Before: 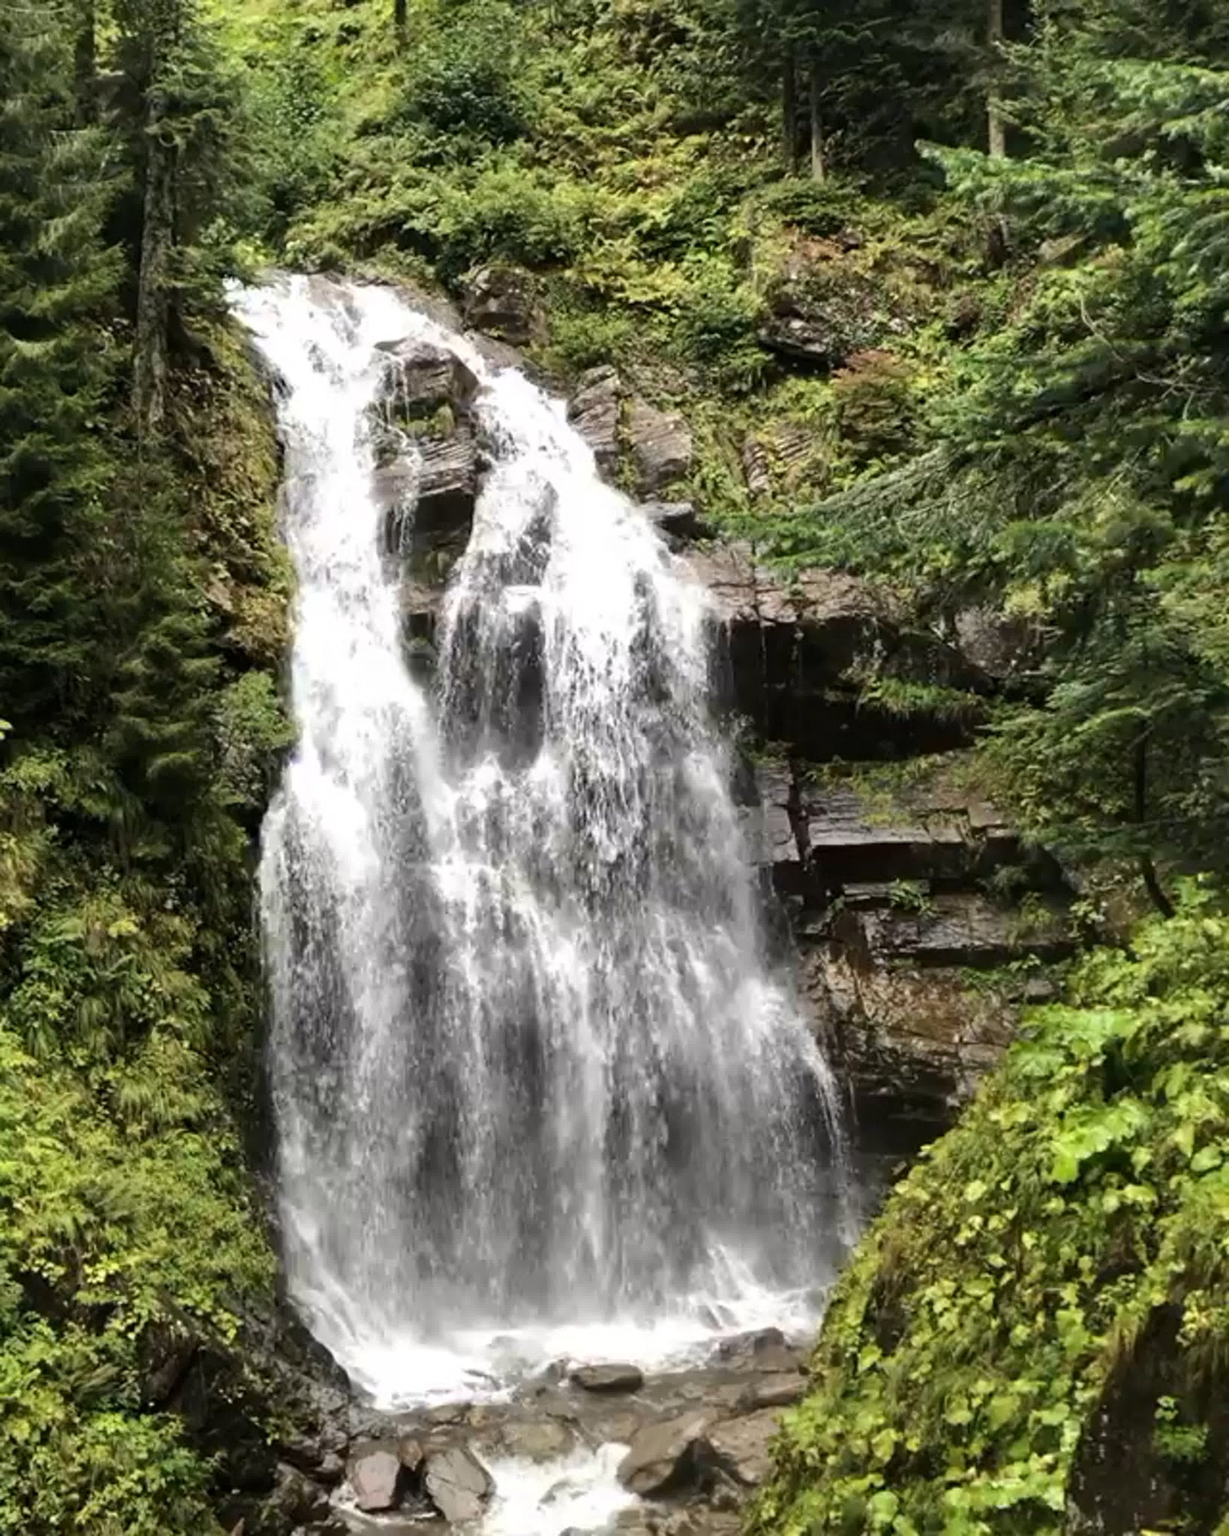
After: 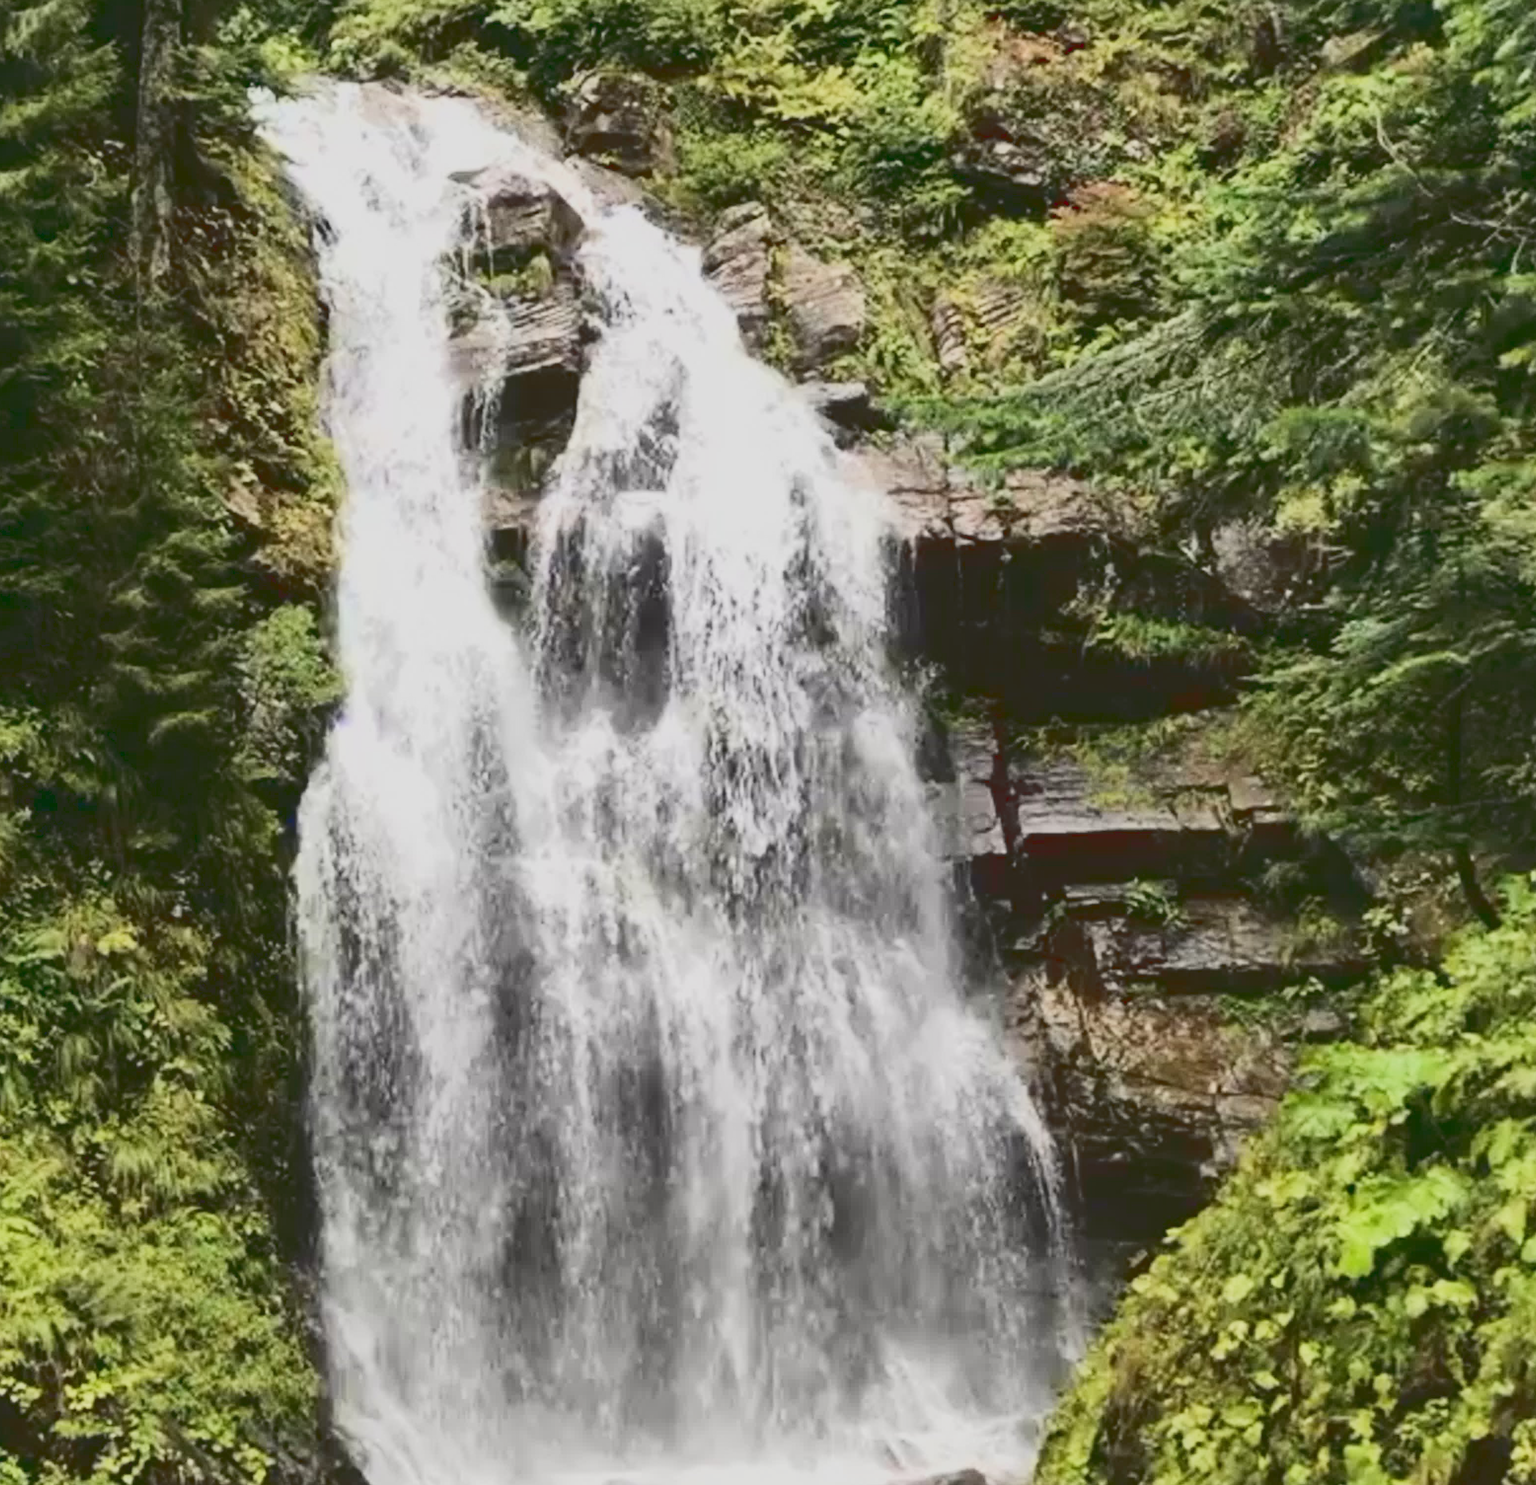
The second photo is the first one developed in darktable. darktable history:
tone curve: curves: ch0 [(0, 0.148) (0.191, 0.225) (0.712, 0.695) (0.864, 0.797) (1, 0.839)], color space Lab, linked channels, preserve colors none
crop and rotate: left 2.814%, top 13.796%, right 2.189%, bottom 12.697%
tone equalizer: -8 EV -0.383 EV, -7 EV -0.411 EV, -6 EV -0.345 EV, -5 EV -0.193 EV, -3 EV 0.24 EV, -2 EV 0.355 EV, -1 EV 0.373 EV, +0 EV 0.437 EV
sharpen: radius 2.889, amount 0.882, threshold 47.087
